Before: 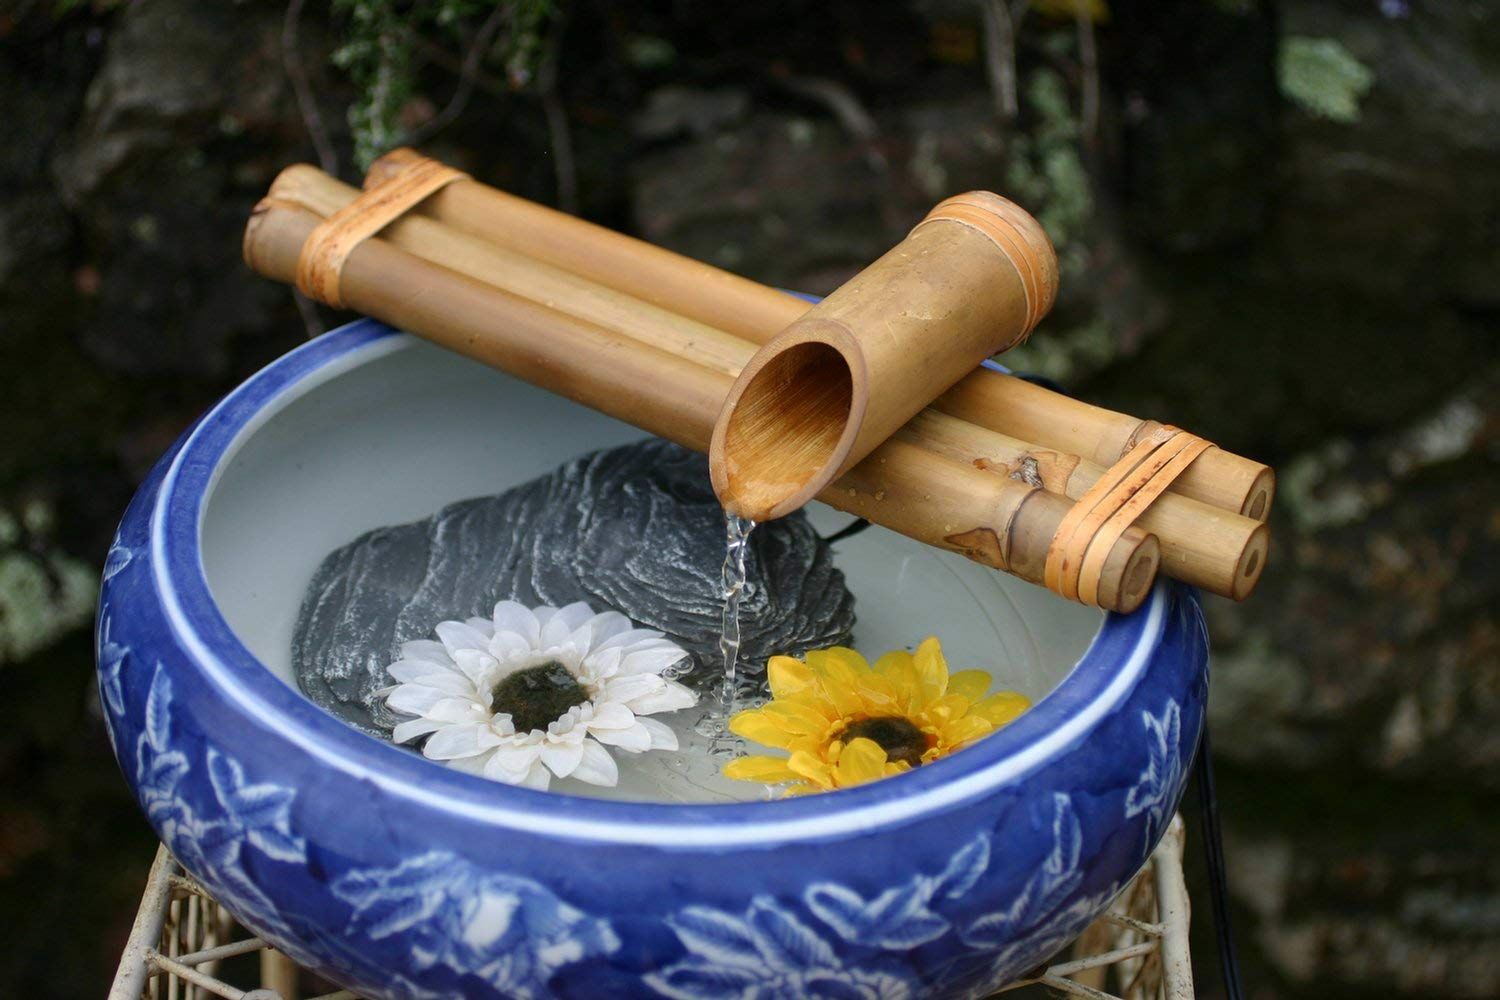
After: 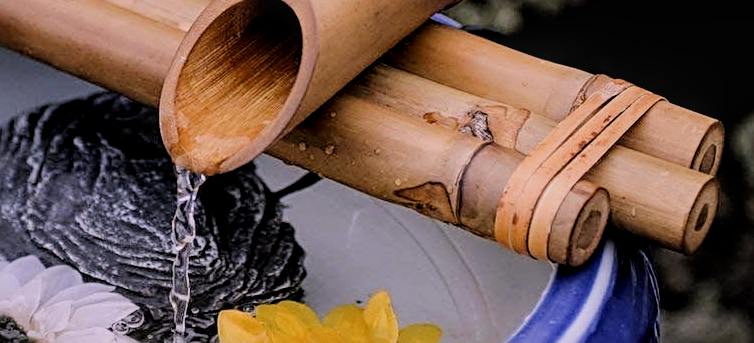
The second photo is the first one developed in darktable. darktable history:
color calibration: output R [1.063, -0.012, -0.003, 0], output B [-0.079, 0.047, 1, 0], illuminant as shot in camera, x 0.362, y 0.384, temperature 4535.82 K
color zones: curves: ch2 [(0, 0.5) (0.084, 0.497) (0.323, 0.335) (0.4, 0.497) (1, 0.5)], mix -93.24%
local contrast: on, module defaults
filmic rgb: black relative exposure -4.15 EV, white relative exposure 5.15 EV, hardness 2.1, contrast 1.181
crop: left 36.697%, top 34.673%, right 12.996%, bottom 30.99%
sharpen: radius 2.627, amount 0.695
